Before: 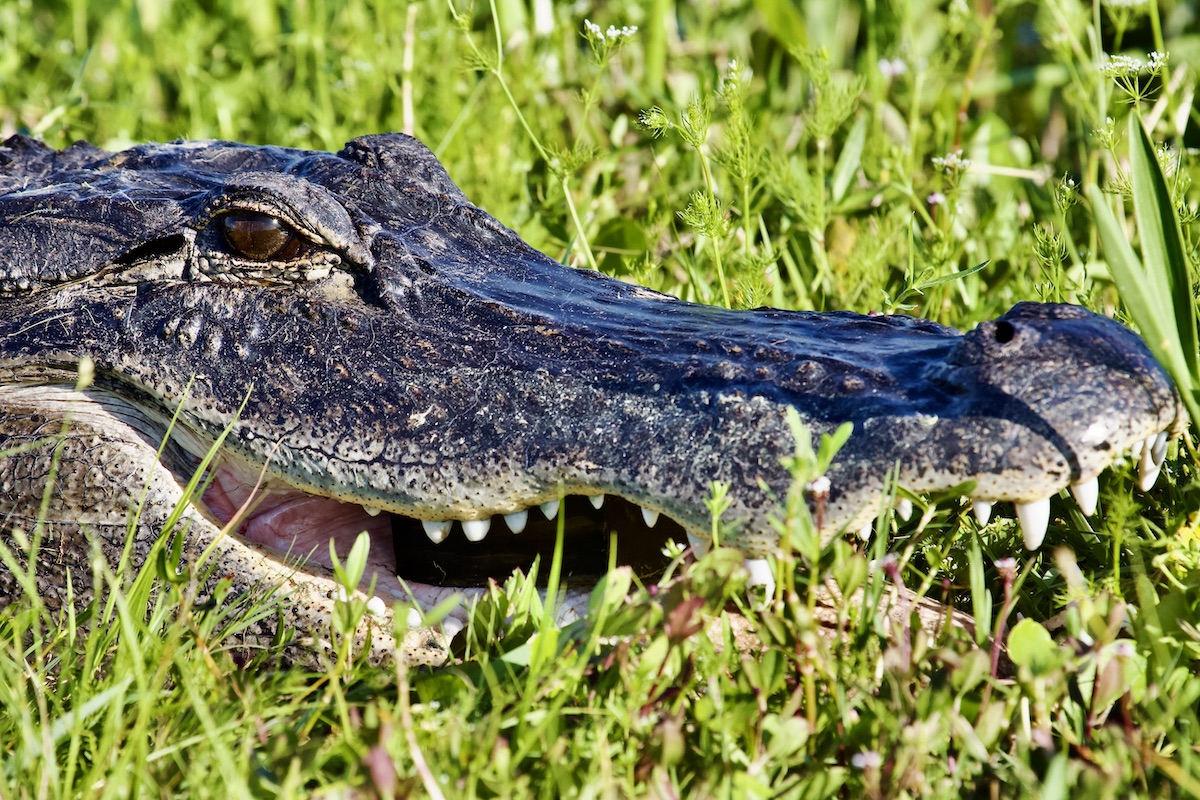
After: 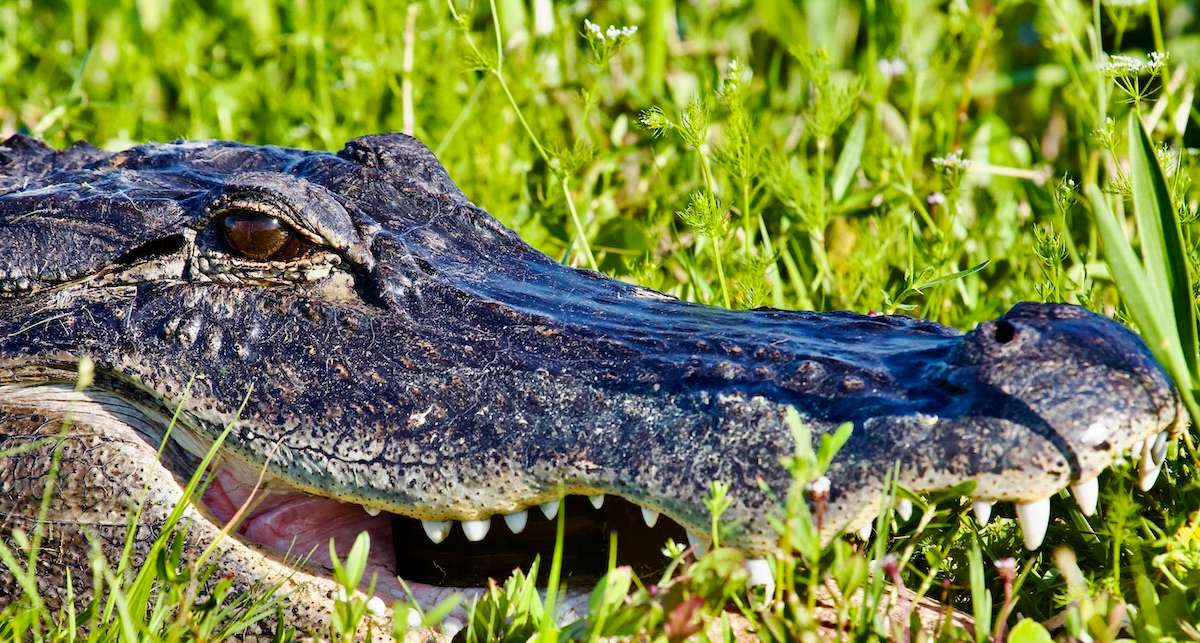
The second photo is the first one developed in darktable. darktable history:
crop: bottom 19.599%
color balance rgb: perceptual saturation grading › global saturation 1.876%, perceptual saturation grading › highlights -3.014%, perceptual saturation grading › mid-tones 4.088%, perceptual saturation grading › shadows 8.382%, global vibrance 20%
